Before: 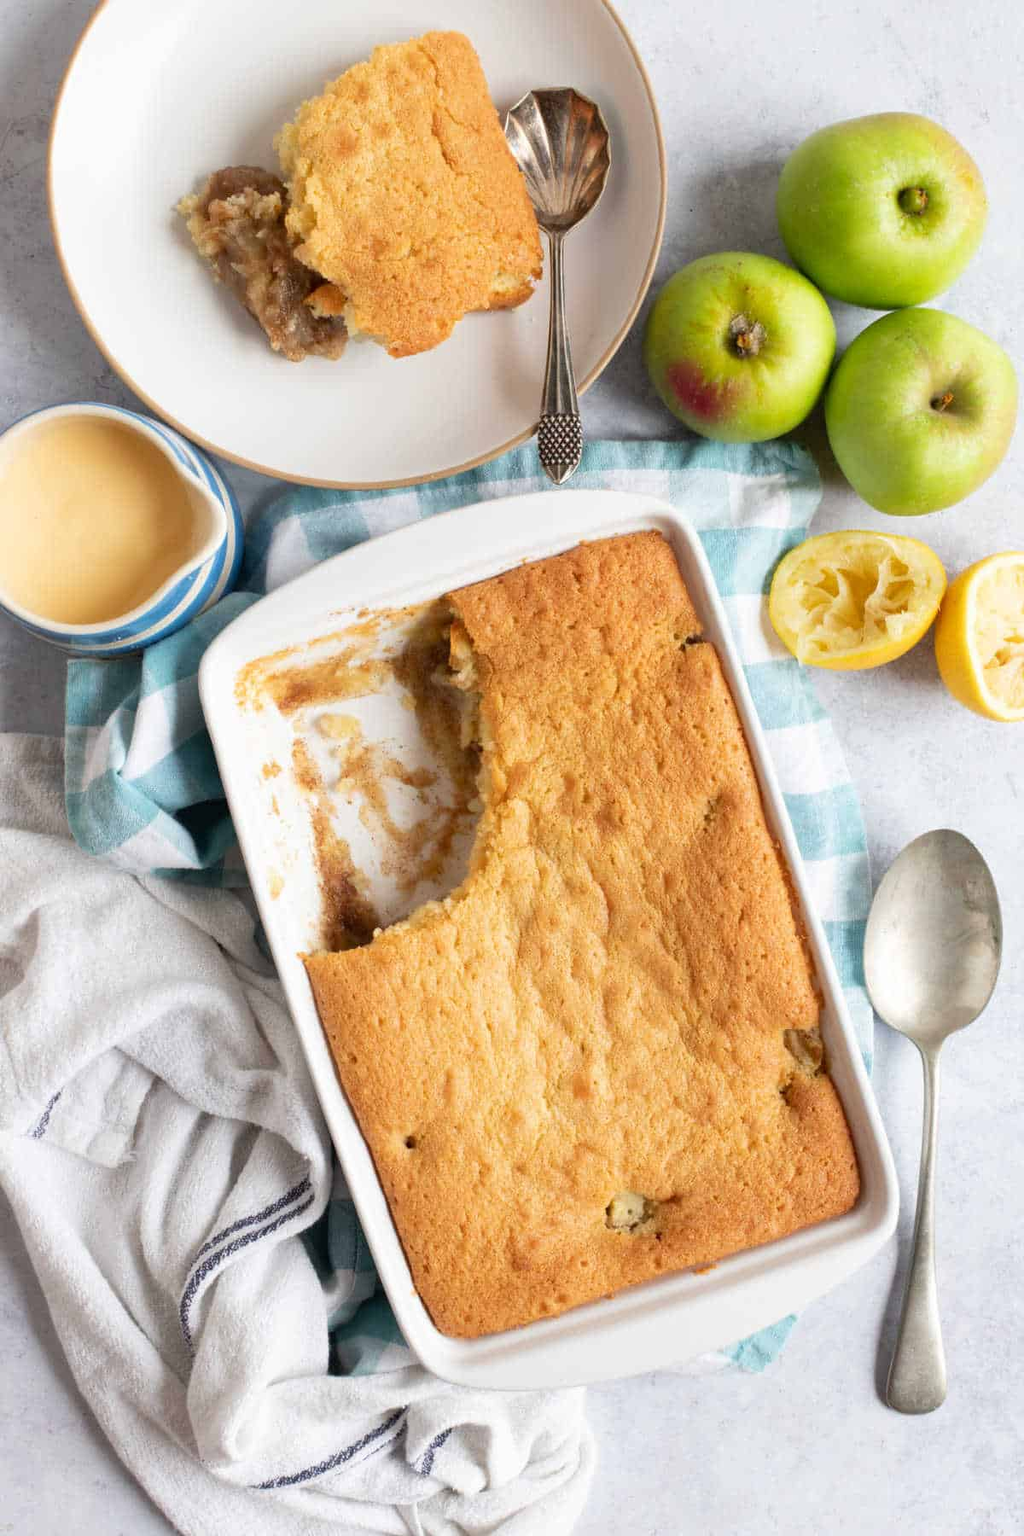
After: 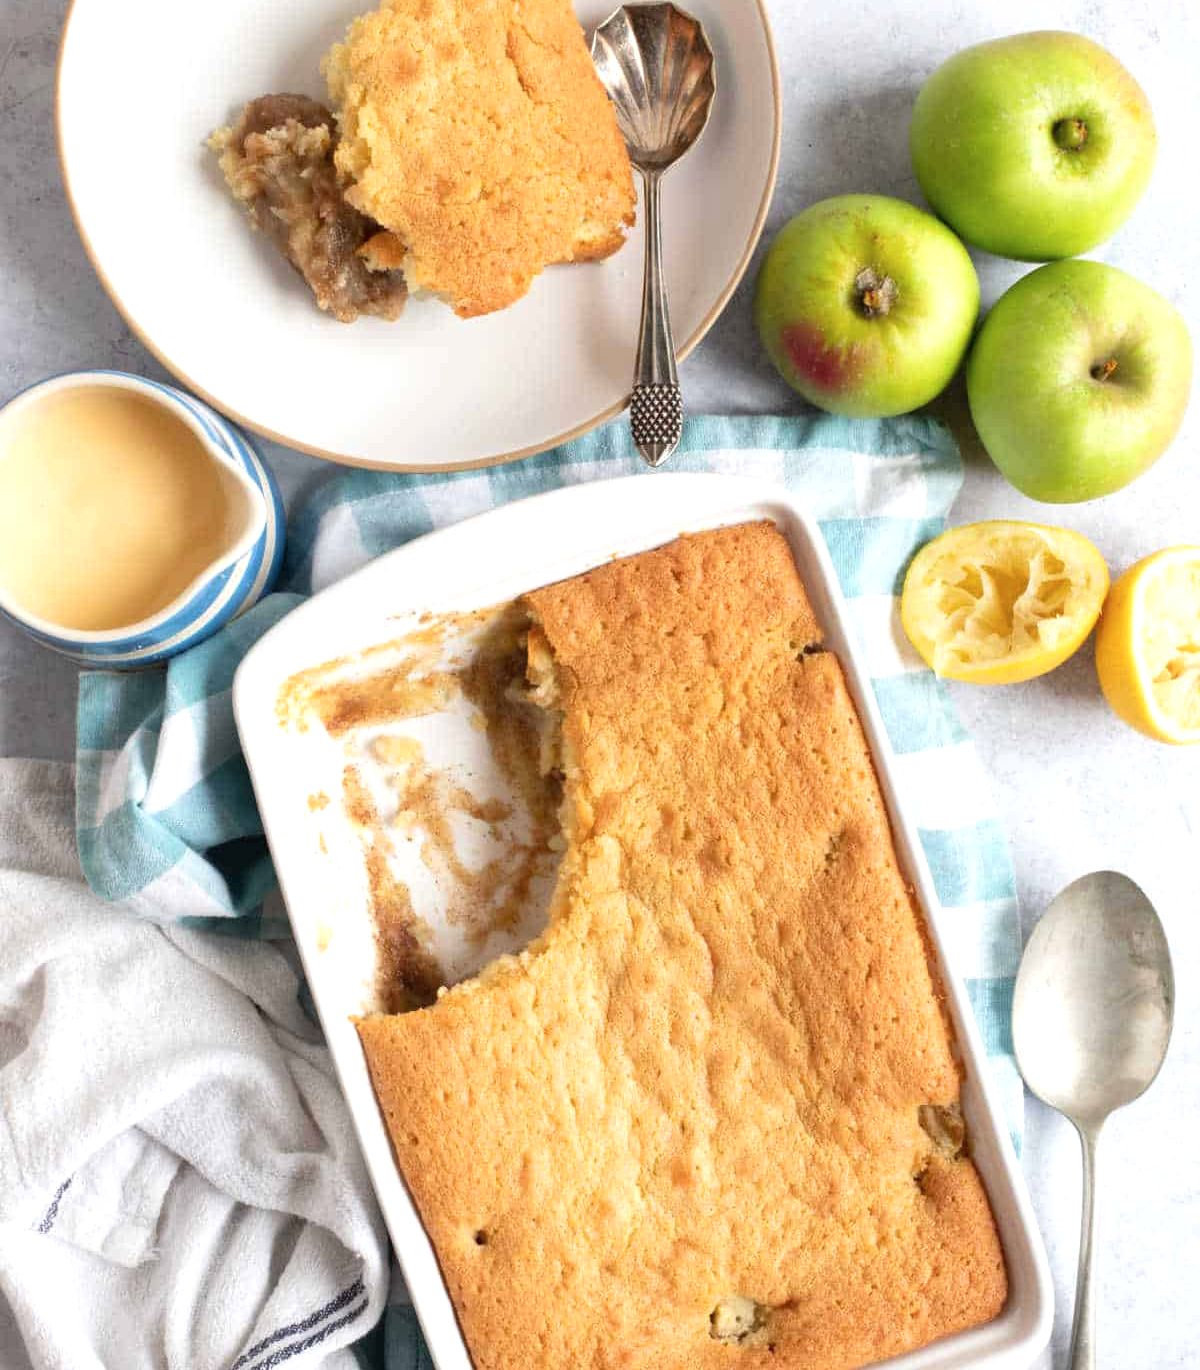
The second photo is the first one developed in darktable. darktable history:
crop: top 5.651%, bottom 18.216%
contrast brightness saturation: saturation -0.057
exposure: black level correction 0, exposure 0.301 EV, compensate highlight preservation false
